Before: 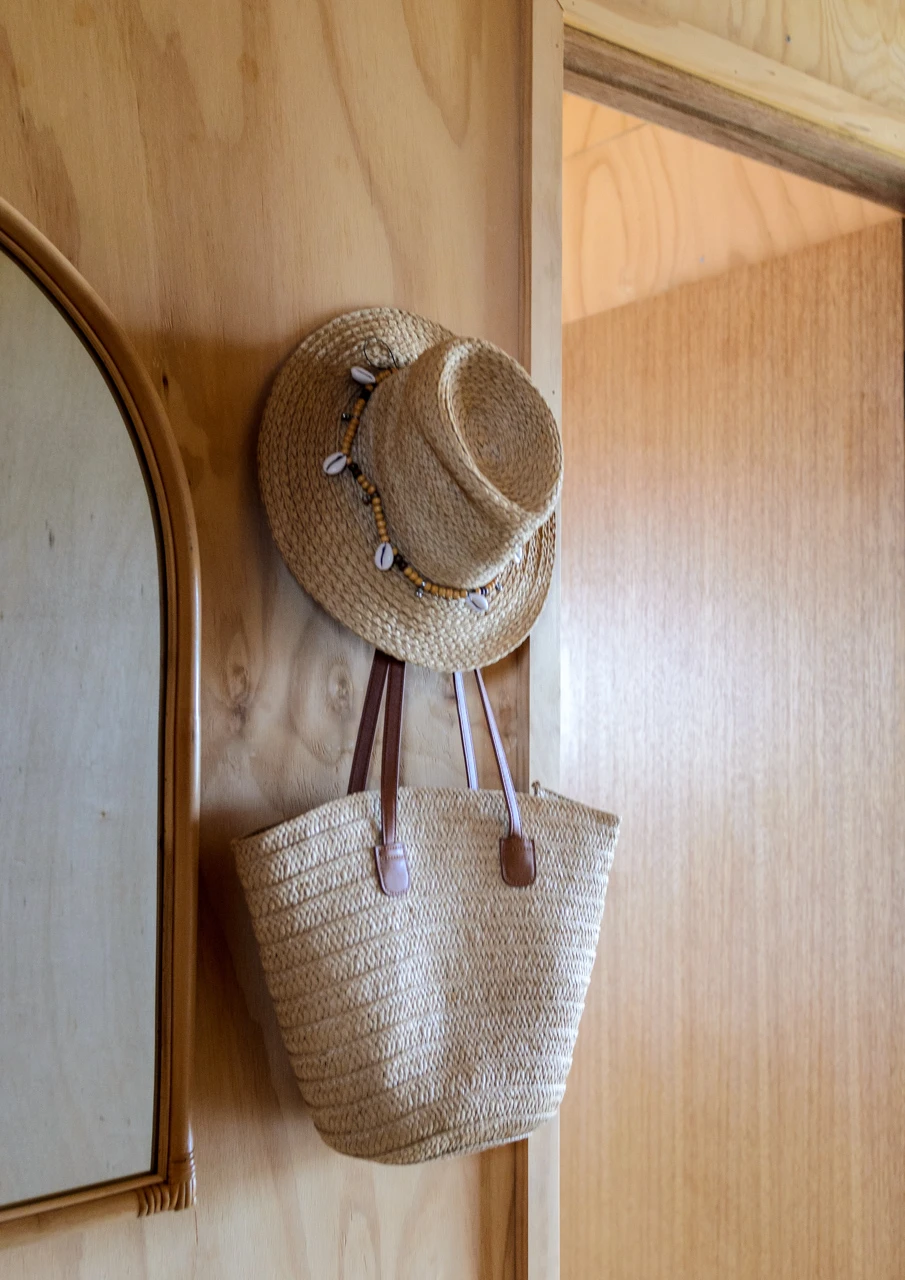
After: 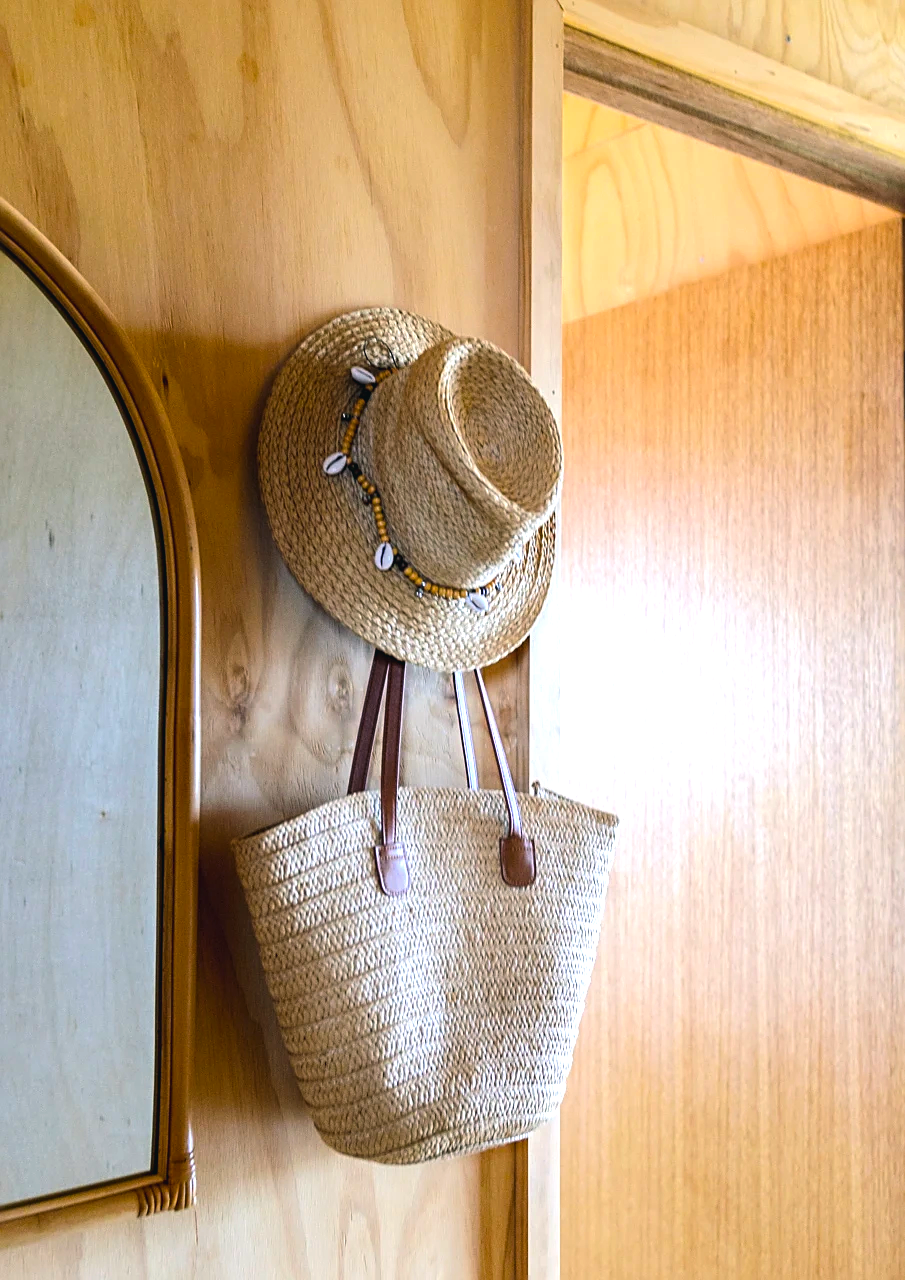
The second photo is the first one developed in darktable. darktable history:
exposure: black level correction 0, exposure 0.694 EV, compensate exposure bias true, compensate highlight preservation false
sharpen: on, module defaults
color balance rgb: power › luminance -7.863%, power › chroma 1.097%, power › hue 217.5°, global offset › luminance 0.498%, perceptual saturation grading › global saturation 30.458%, global vibrance 20%
